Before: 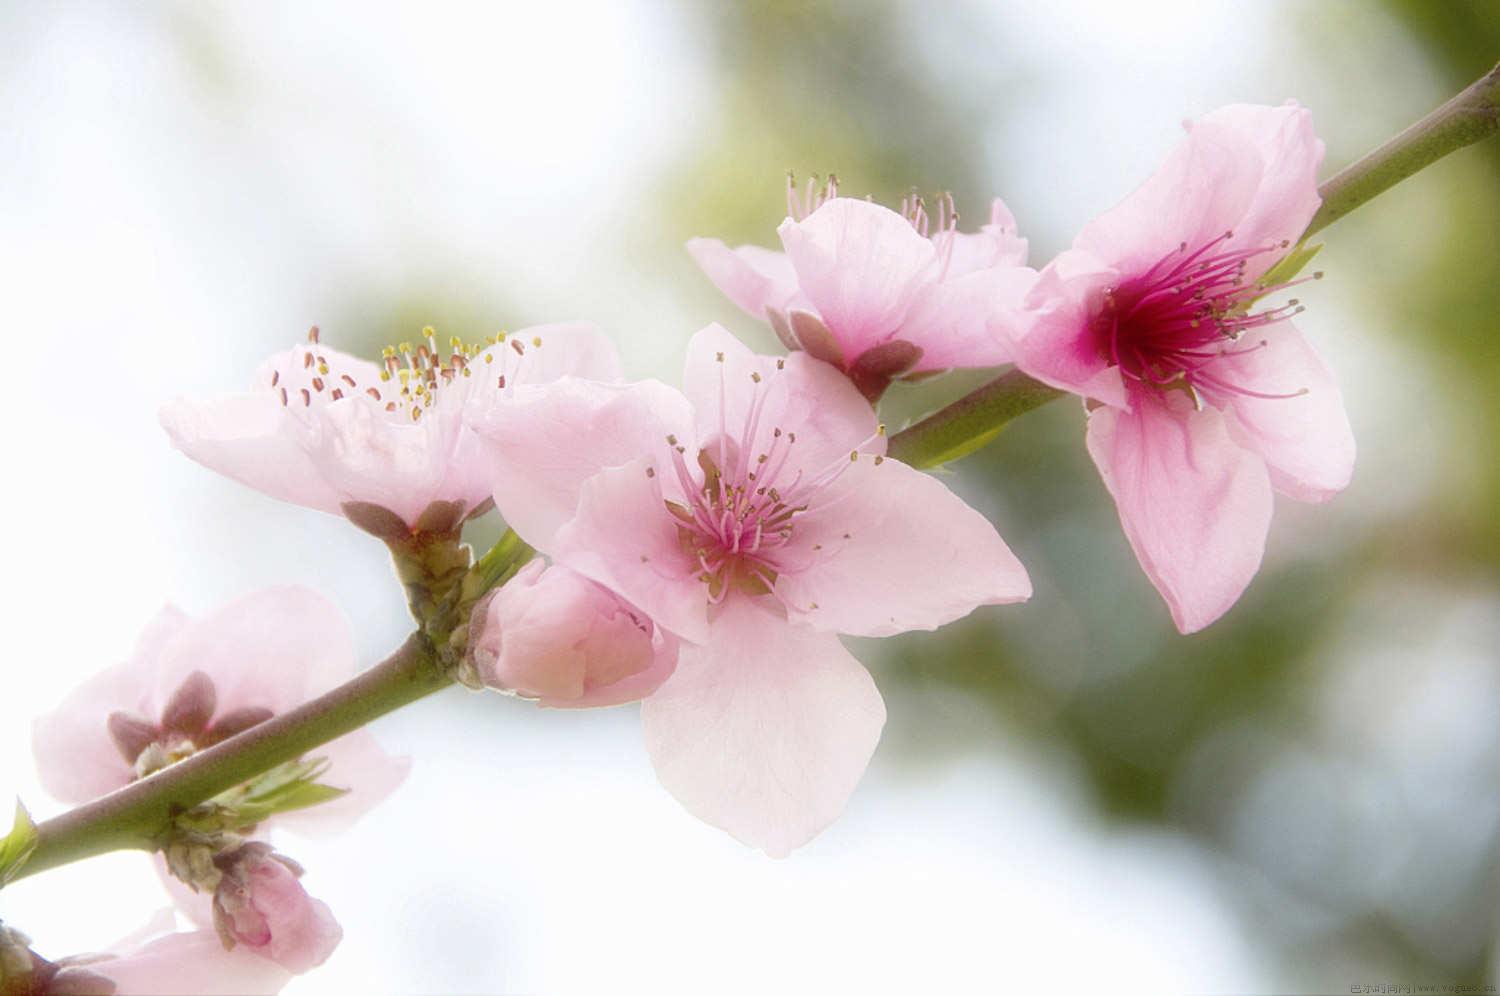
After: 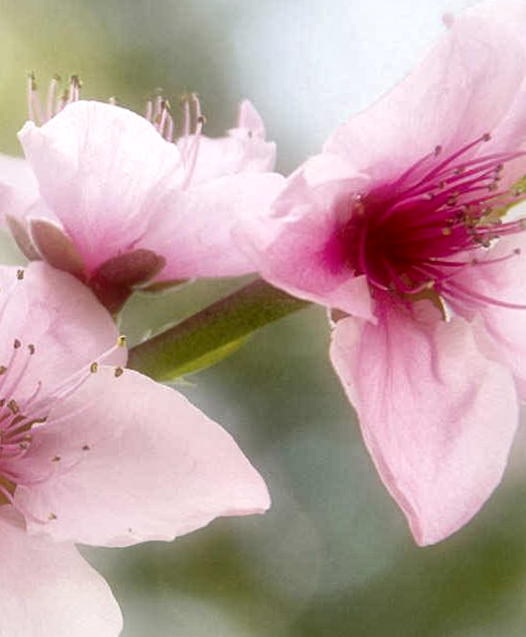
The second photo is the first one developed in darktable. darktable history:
rotate and perspective: rotation 0.074°, lens shift (vertical) 0.096, lens shift (horizontal) -0.041, crop left 0.043, crop right 0.952, crop top 0.024, crop bottom 0.979
local contrast: mode bilateral grid, contrast 20, coarseness 50, detail 171%, midtone range 0.2
crop and rotate: left 49.936%, top 10.094%, right 13.136%, bottom 24.256%
